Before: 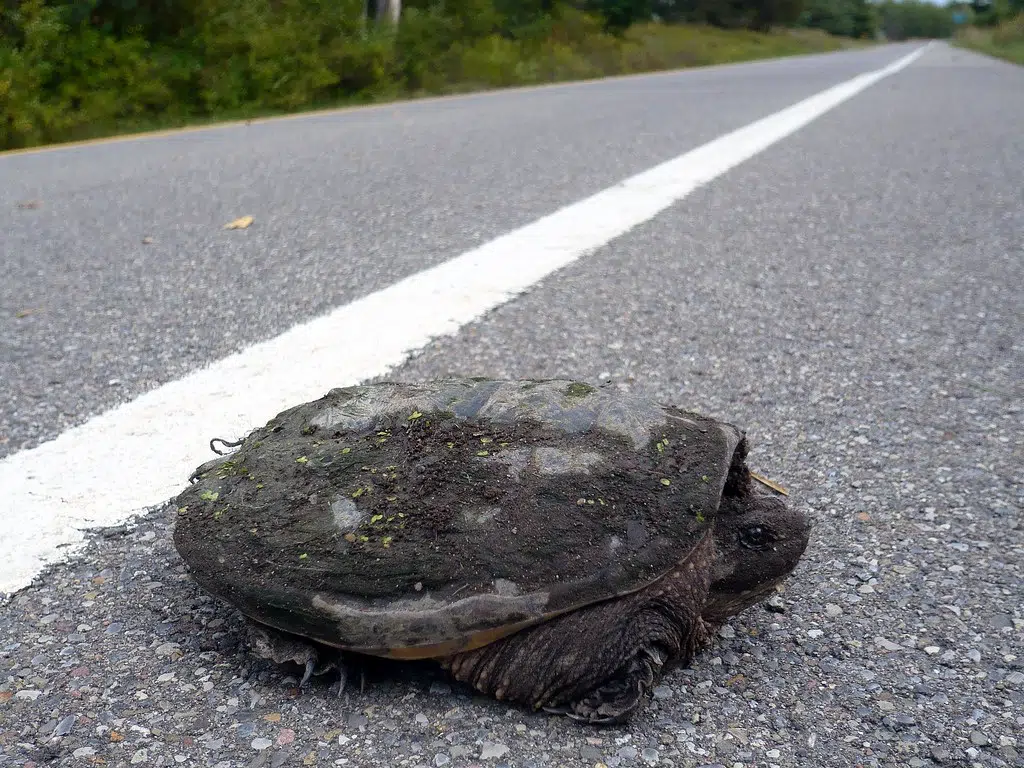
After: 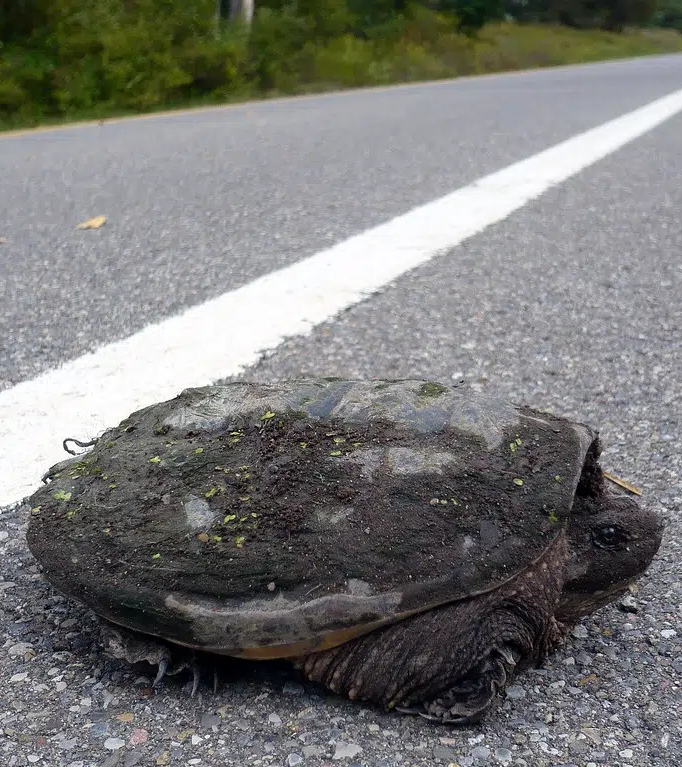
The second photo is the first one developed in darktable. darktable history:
crop and rotate: left 14.396%, right 18.99%
